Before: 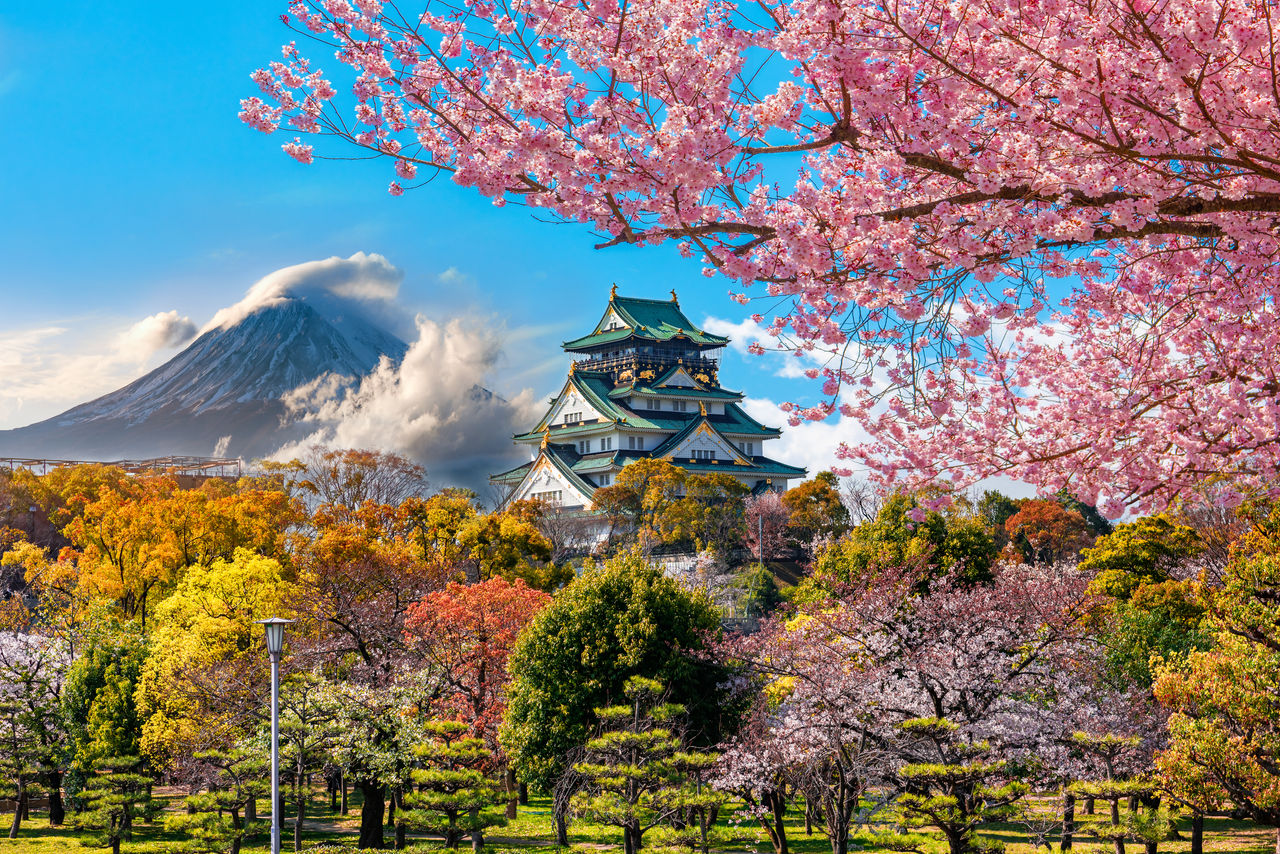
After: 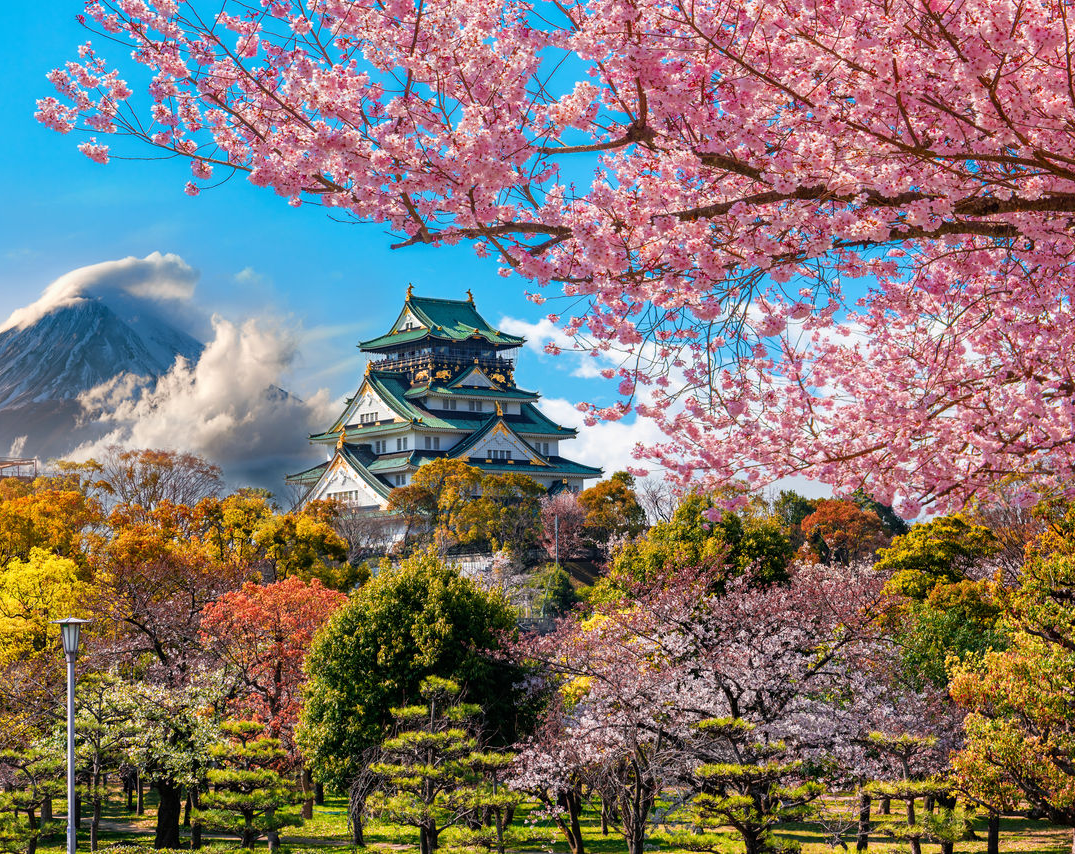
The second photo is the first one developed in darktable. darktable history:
crop: left 16.005%
